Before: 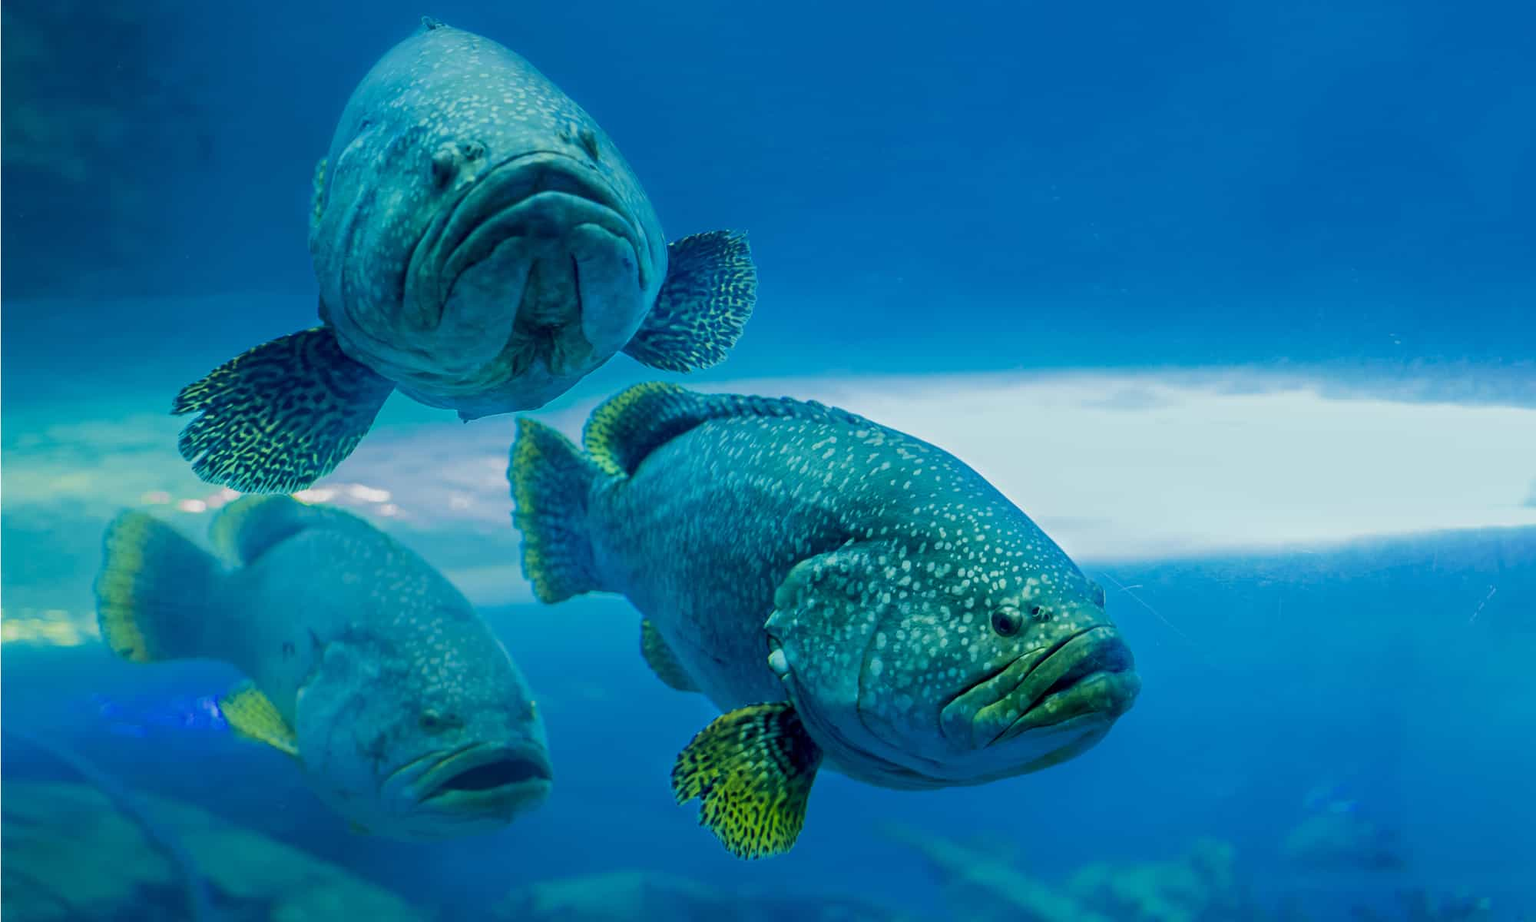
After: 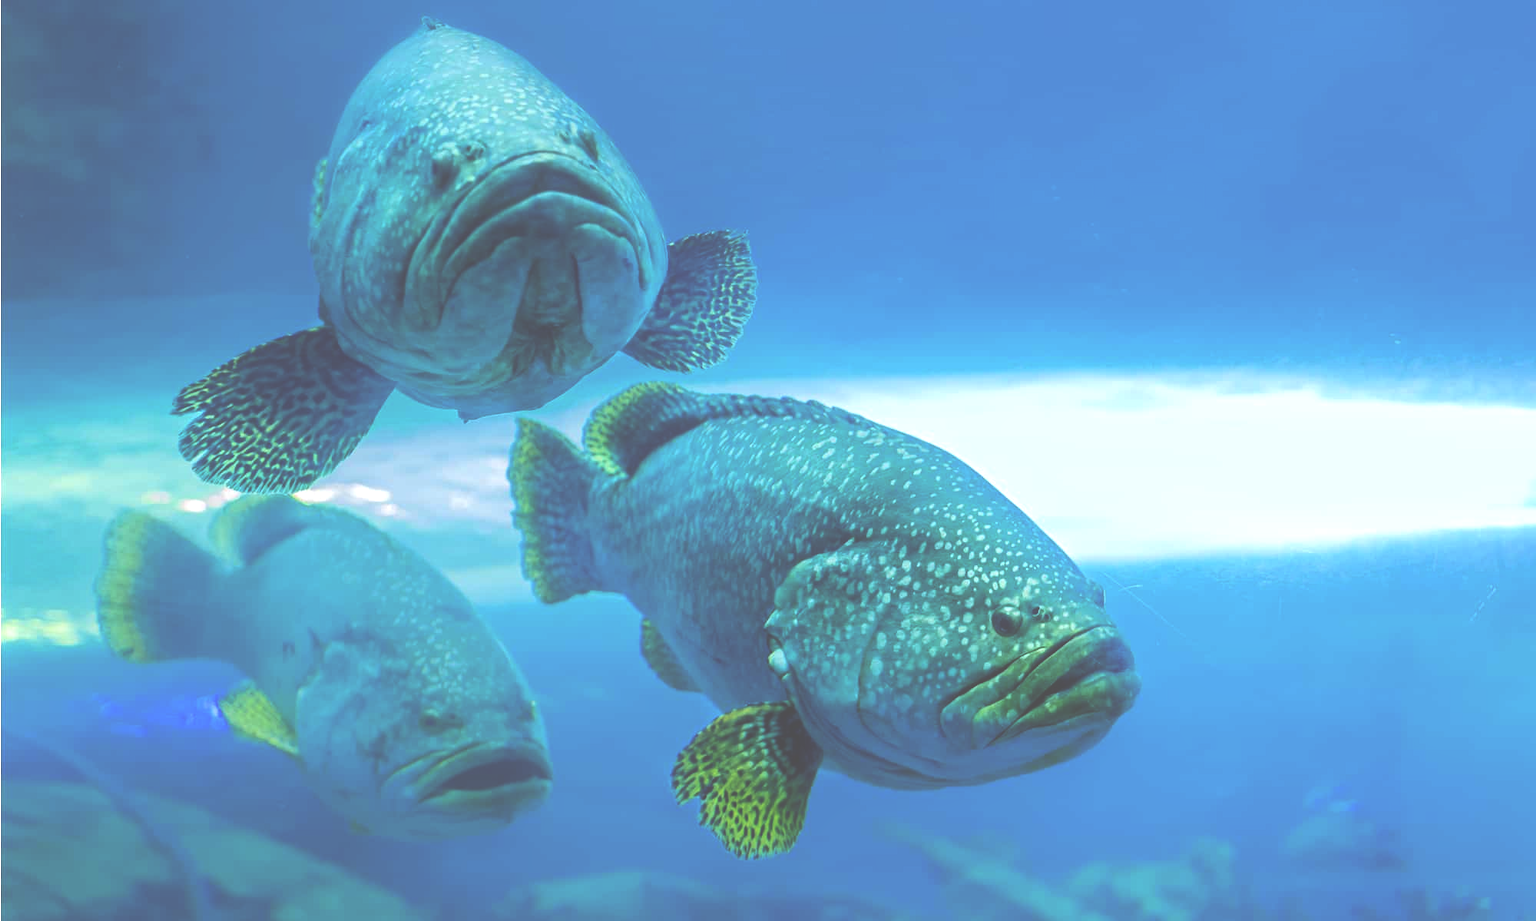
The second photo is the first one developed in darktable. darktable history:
exposure: black level correction -0.063, exposure -0.049 EV, compensate highlight preservation false
tone equalizer: -8 EV -0.763 EV, -7 EV -0.685 EV, -6 EV -0.625 EV, -5 EV -0.367 EV, -3 EV 0.379 EV, -2 EV 0.6 EV, -1 EV 0.688 EV, +0 EV 0.766 EV, mask exposure compensation -0.5 EV
